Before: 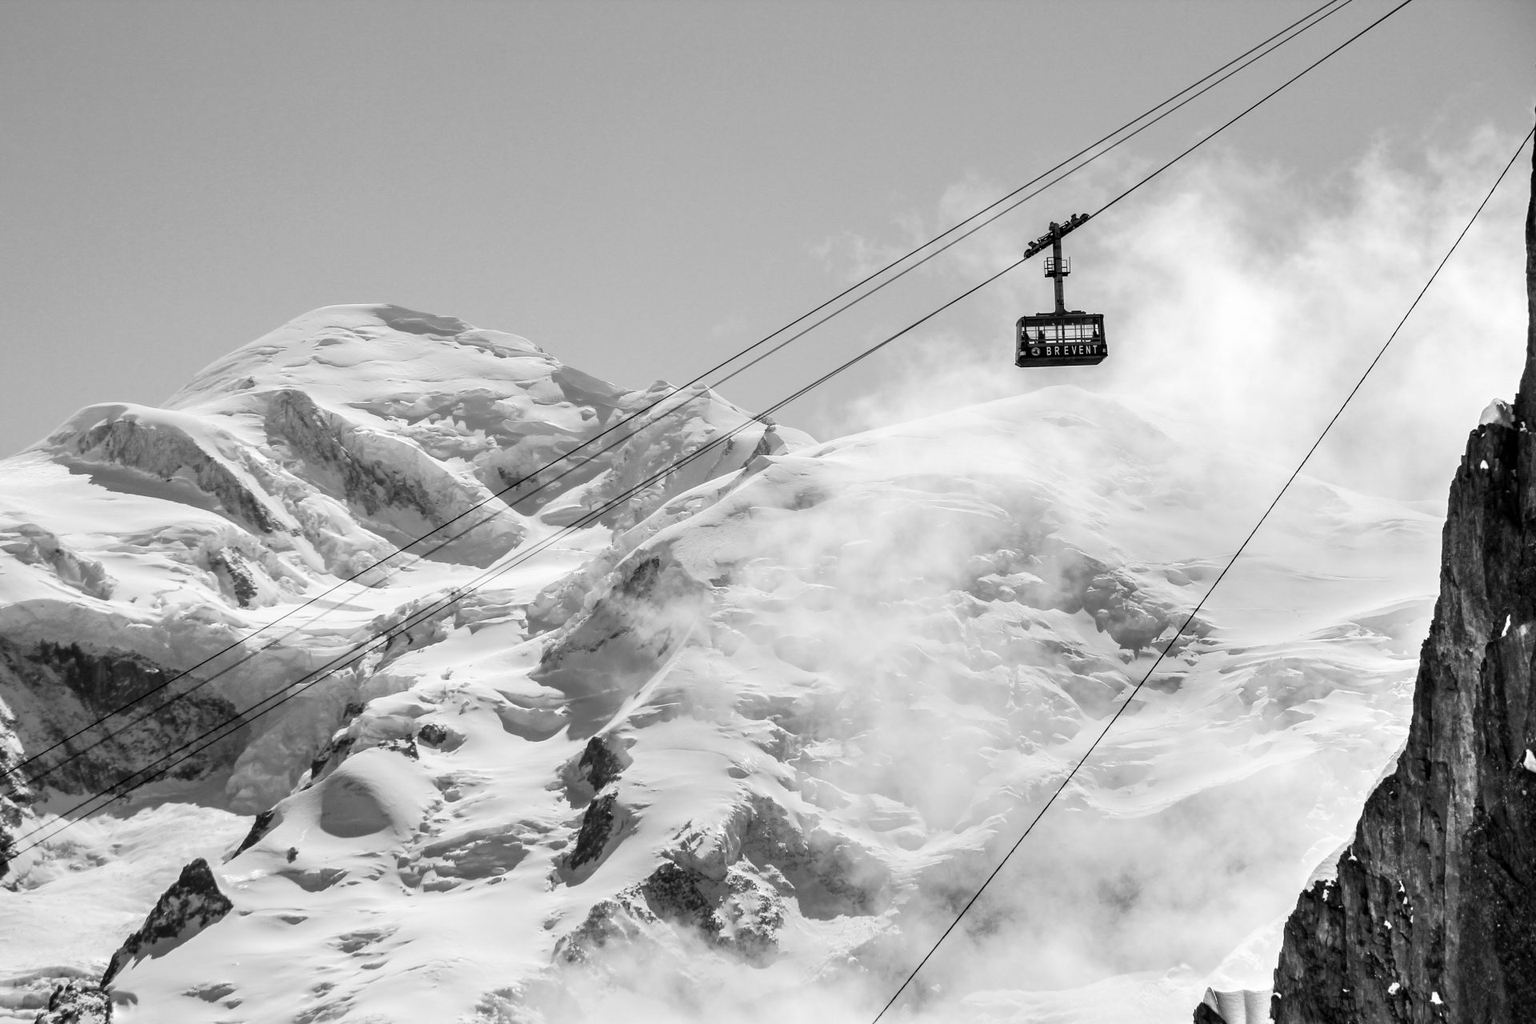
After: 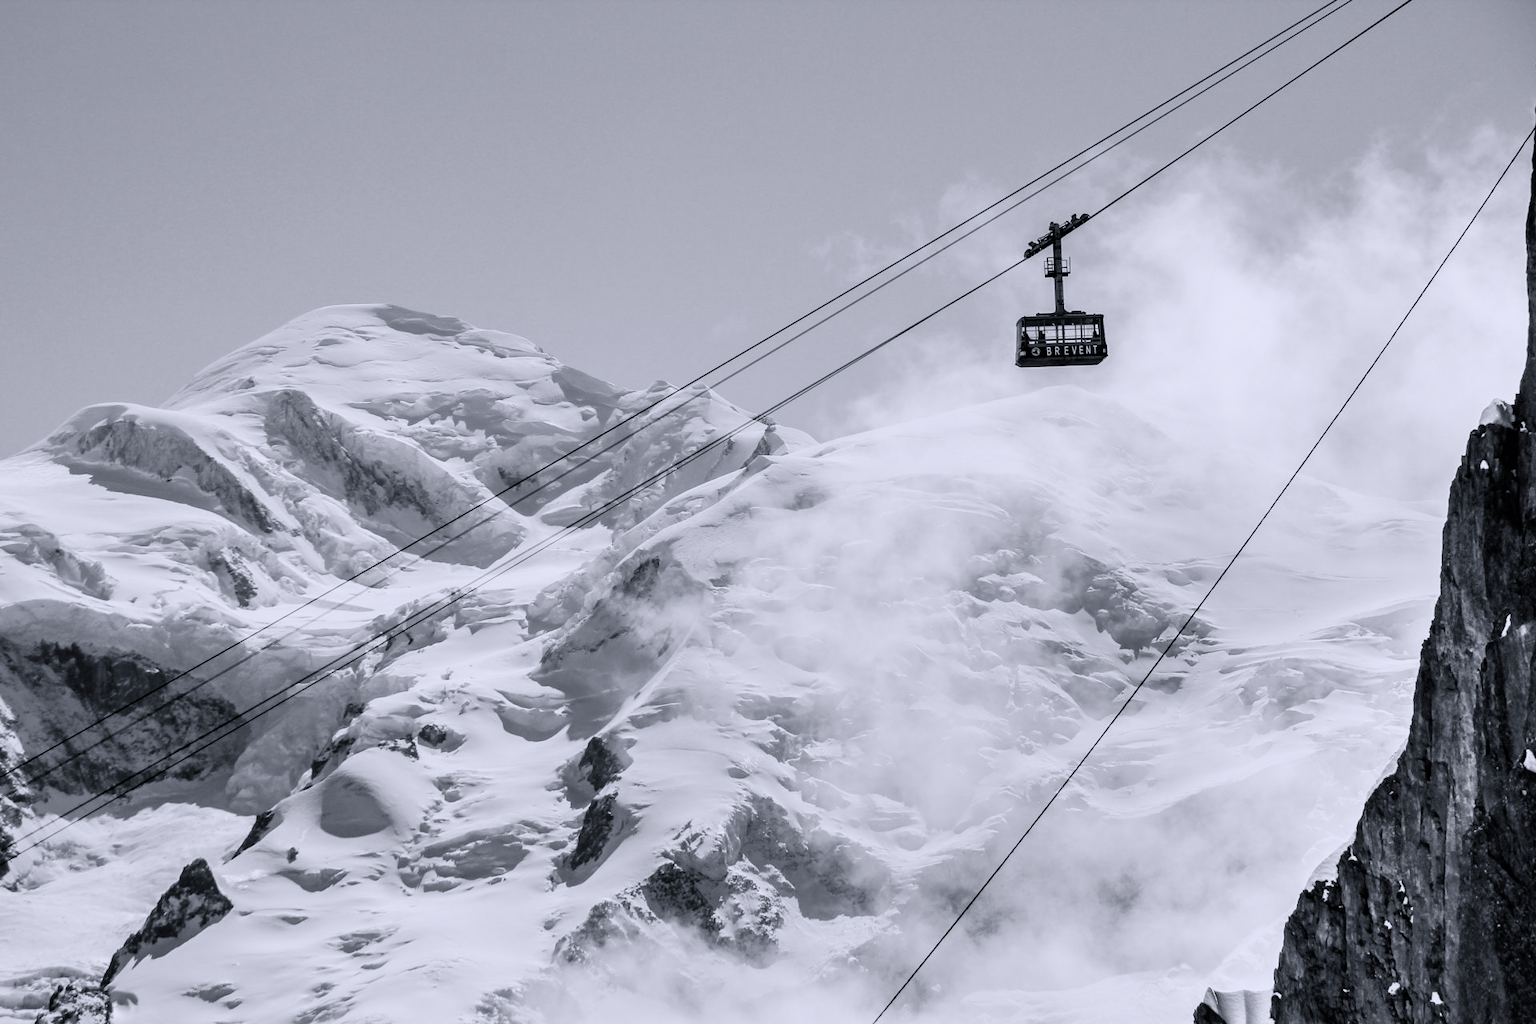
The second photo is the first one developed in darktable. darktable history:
filmic rgb: black relative exposure -11.35 EV, white relative exposure 3.22 EV, hardness 6.76, color science v6 (2022)
white balance: red 0.954, blue 1.079
color balance rgb: shadows lift › chroma 1.41%, shadows lift › hue 260°, power › chroma 0.5%, power › hue 260°, highlights gain › chroma 1%, highlights gain › hue 27°, saturation formula JzAzBz (2021)
